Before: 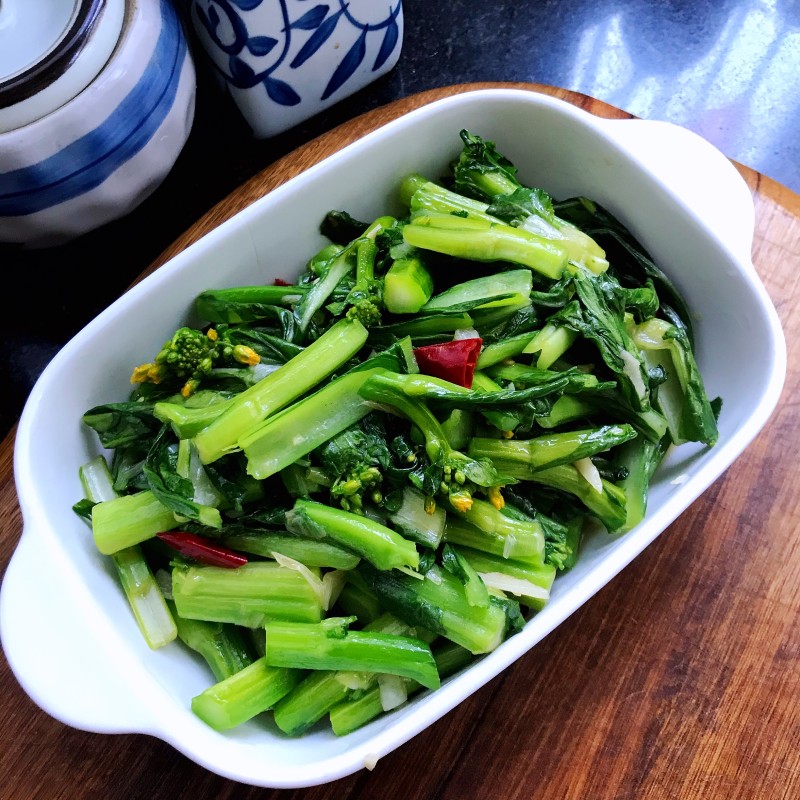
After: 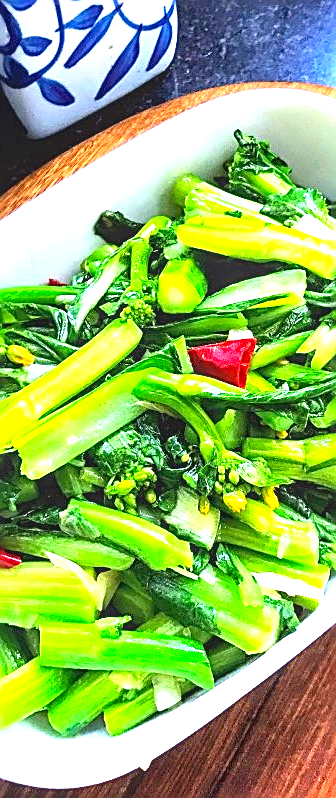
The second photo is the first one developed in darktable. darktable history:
sharpen: amount 0.889
contrast brightness saturation: contrast 0.075, brightness 0.08, saturation 0.181
local contrast: detail 109%
exposure: exposure 2.012 EV, compensate highlight preservation false
crop: left 28.34%, right 29.574%
